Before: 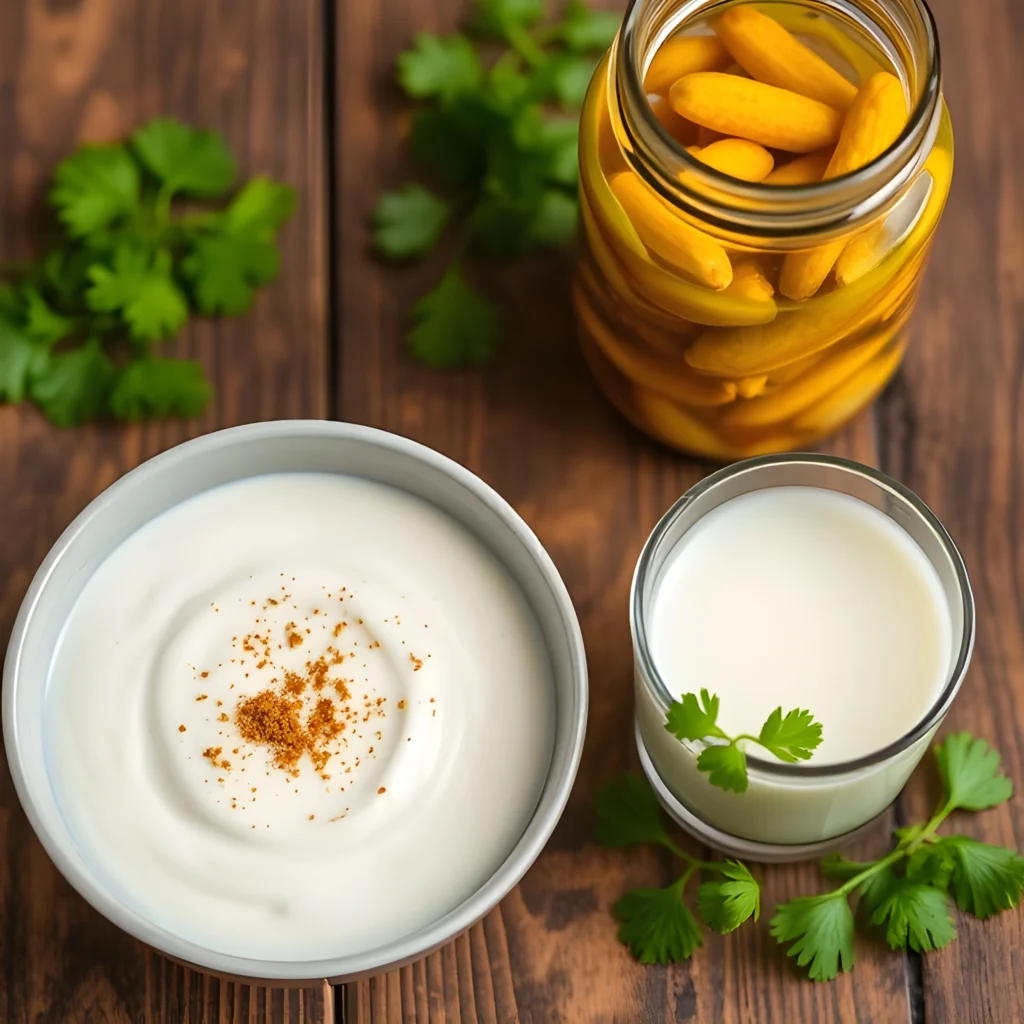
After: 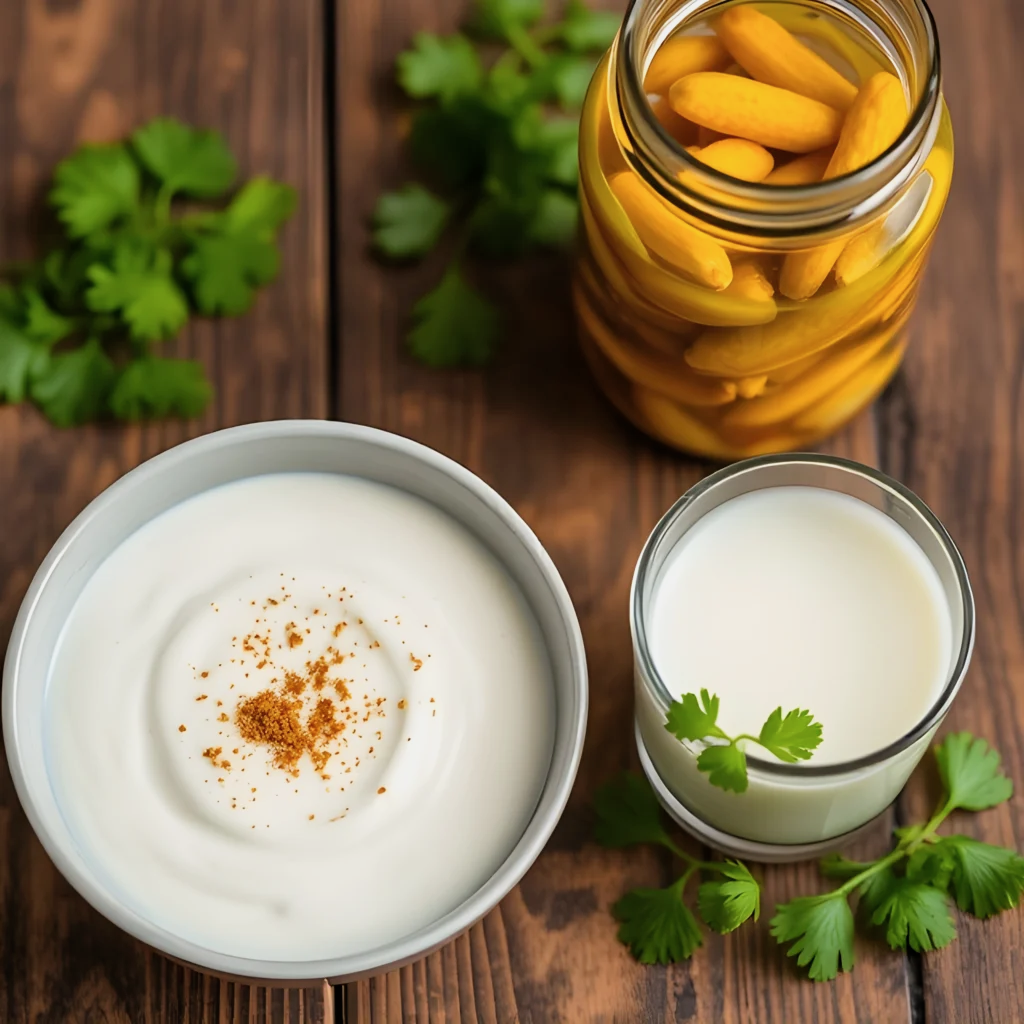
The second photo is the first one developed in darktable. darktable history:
contrast brightness saturation: saturation -0.05
filmic rgb: black relative exposure -9.5 EV, white relative exposure 3.02 EV, hardness 6.12
